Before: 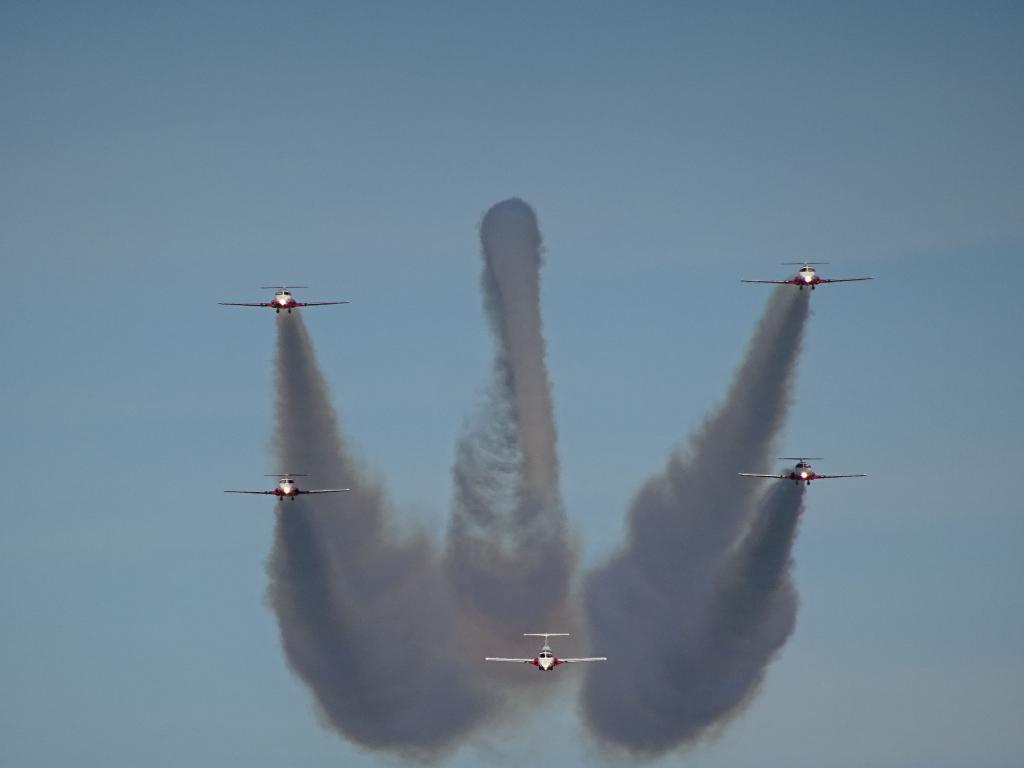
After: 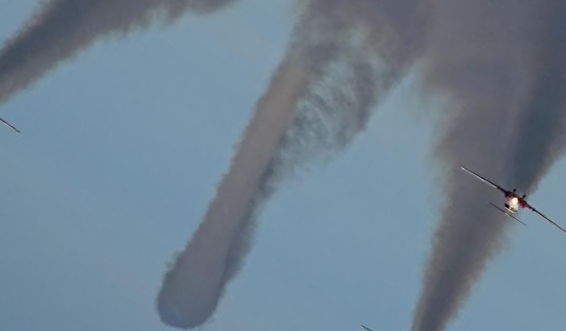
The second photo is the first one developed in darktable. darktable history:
crop and rotate: angle 147.39°, left 9.165%, top 15.684%, right 4.517%, bottom 16.984%
